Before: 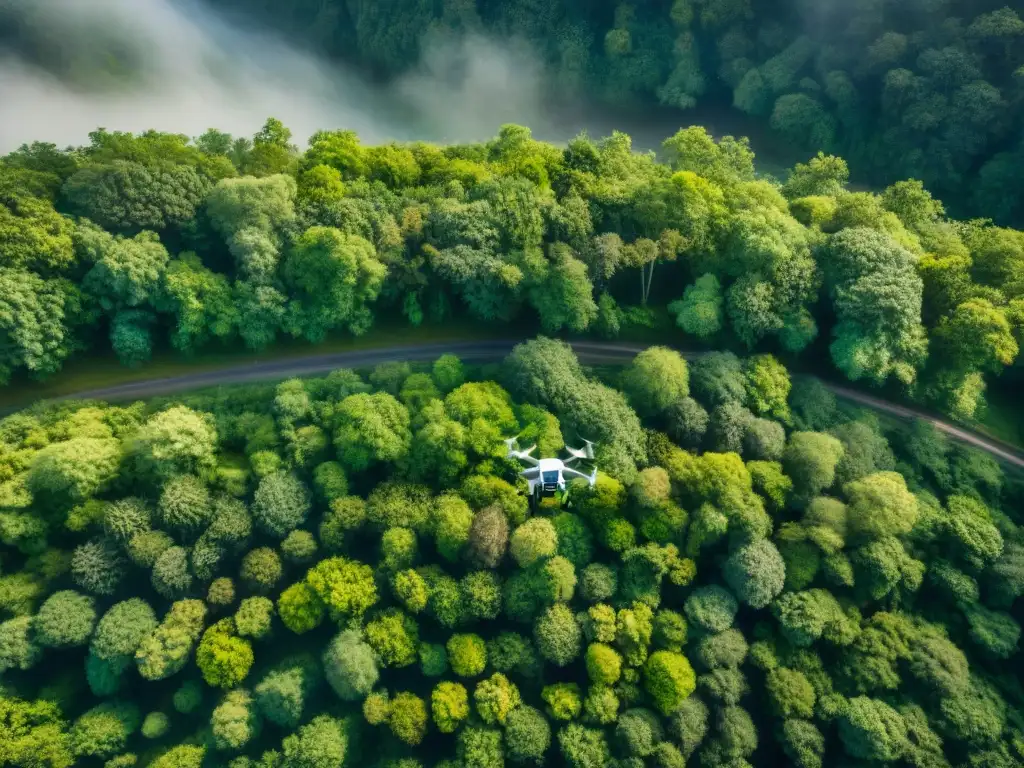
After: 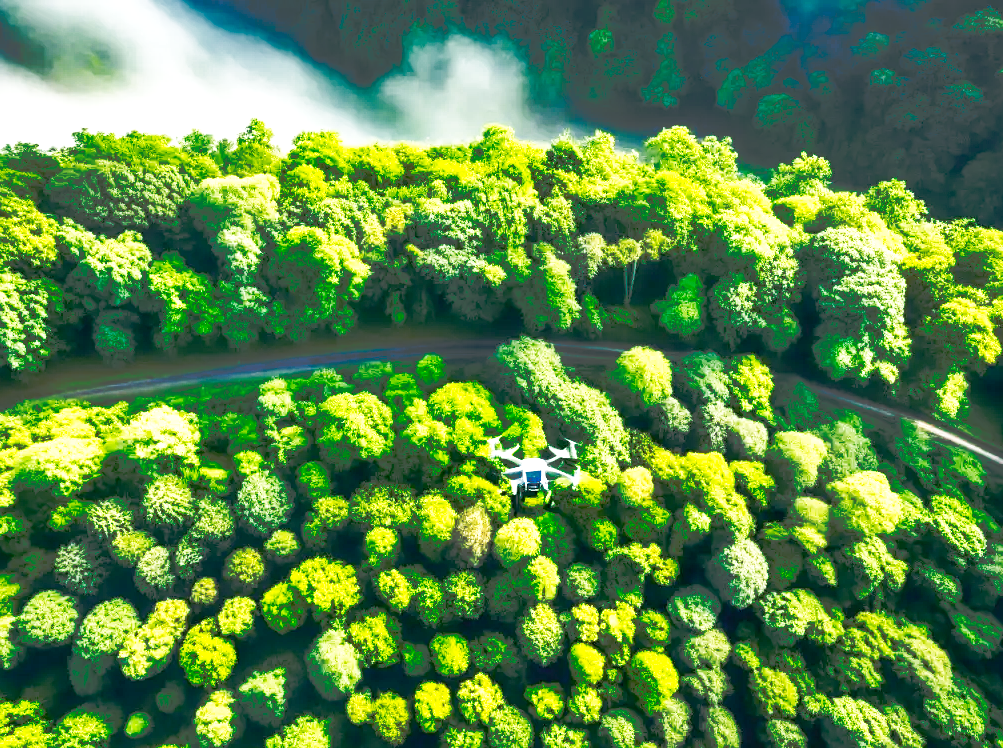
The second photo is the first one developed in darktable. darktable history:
crop: left 1.682%, right 0.287%, bottom 1.766%
color zones: curves: ch0 [(0.25, 0.5) (0.636, 0.25) (0.75, 0.5)]
sharpen: amount 0.201
tone curve: curves: ch0 [(0, 0) (0.003, 0.032) (0.53, 0.368) (0.901, 0.866) (1, 1)], preserve colors none
local contrast: highlights 103%, shadows 102%, detail 119%, midtone range 0.2
base curve: curves: ch0 [(0, 0) (0.007, 0.004) (0.027, 0.03) (0.046, 0.07) (0.207, 0.54) (0.442, 0.872) (0.673, 0.972) (1, 1)], preserve colors none
exposure: black level correction 0, exposure 0.697 EV, compensate exposure bias true, compensate highlight preservation false
